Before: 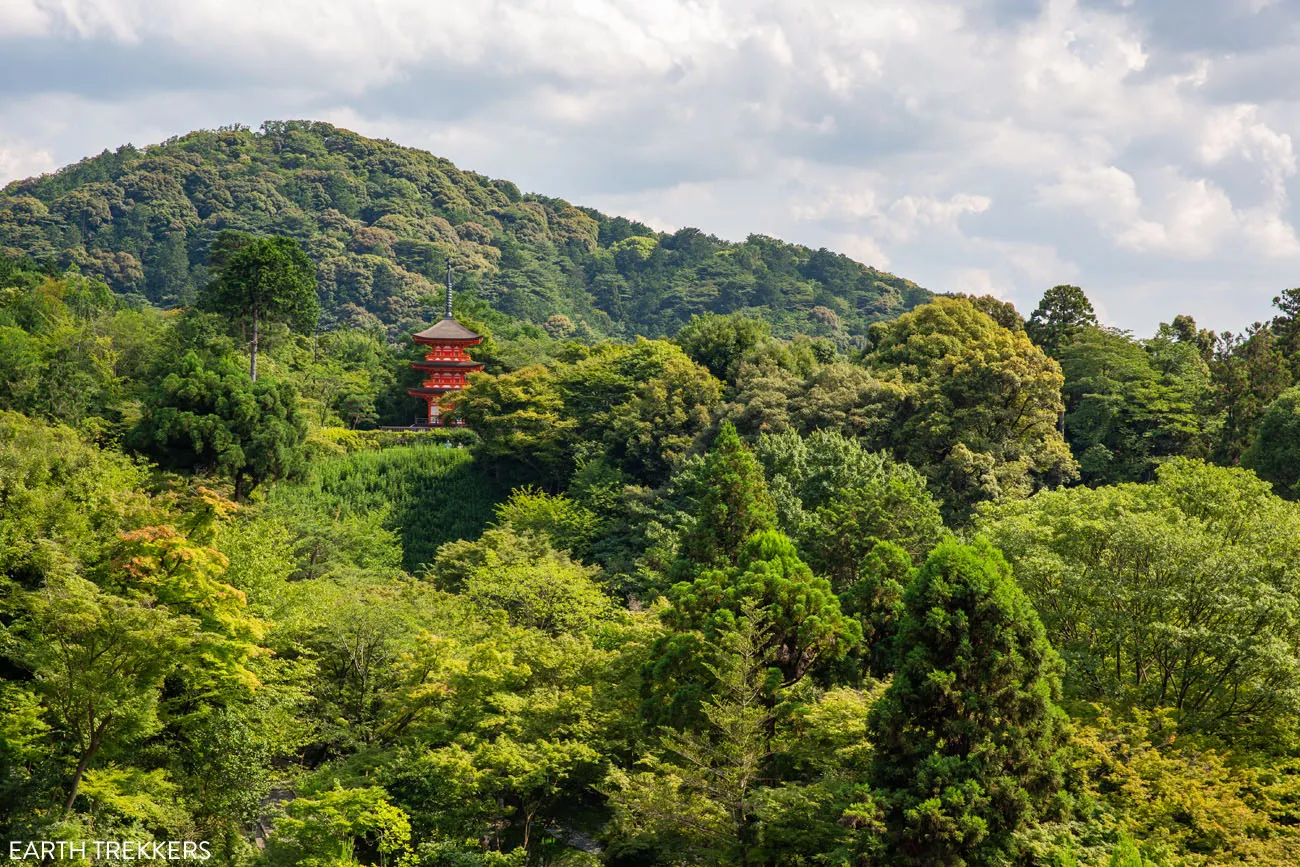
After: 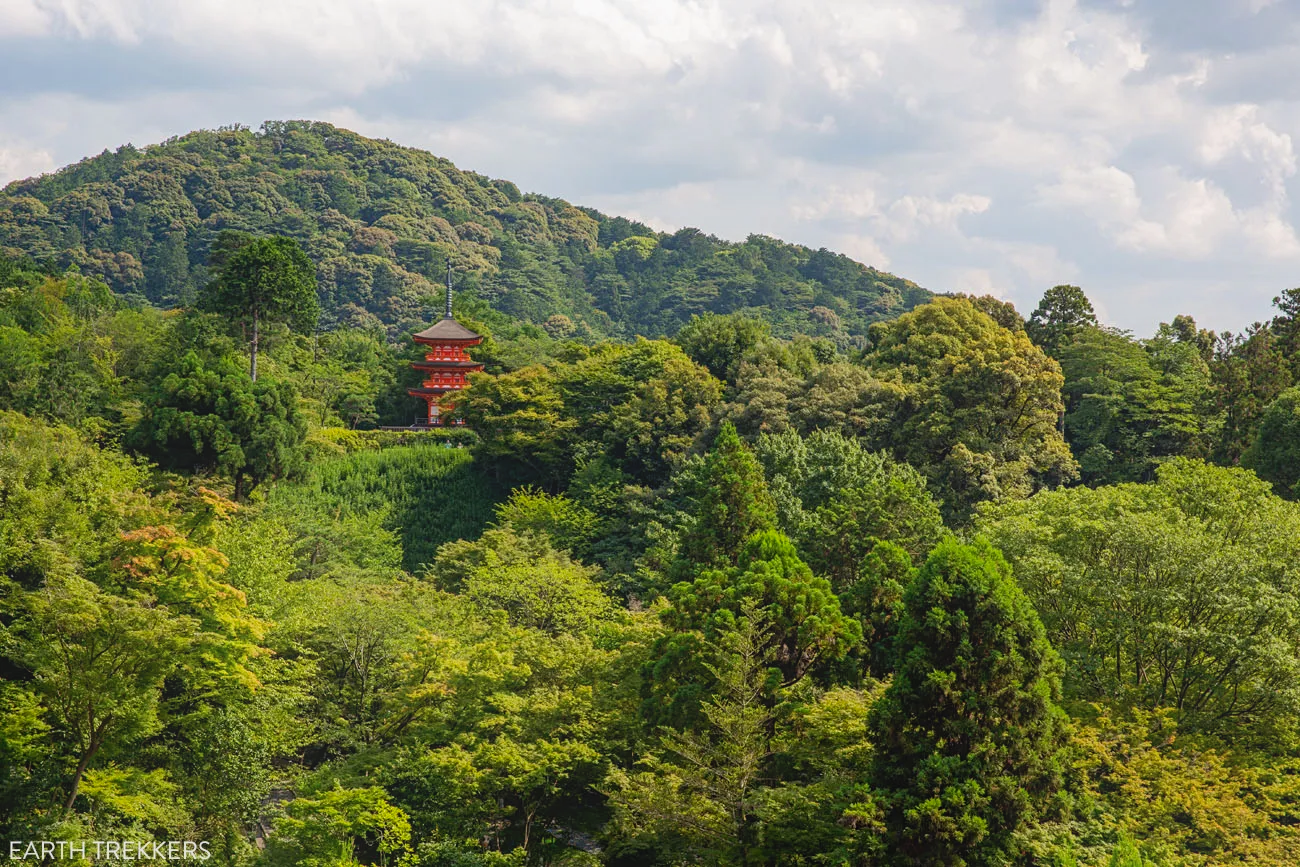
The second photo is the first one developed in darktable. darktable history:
contrast brightness saturation: saturation -0.045
contrast equalizer: y [[0.439, 0.44, 0.442, 0.457, 0.493, 0.498], [0.5 ×6], [0.5 ×6], [0 ×6], [0 ×6]]
